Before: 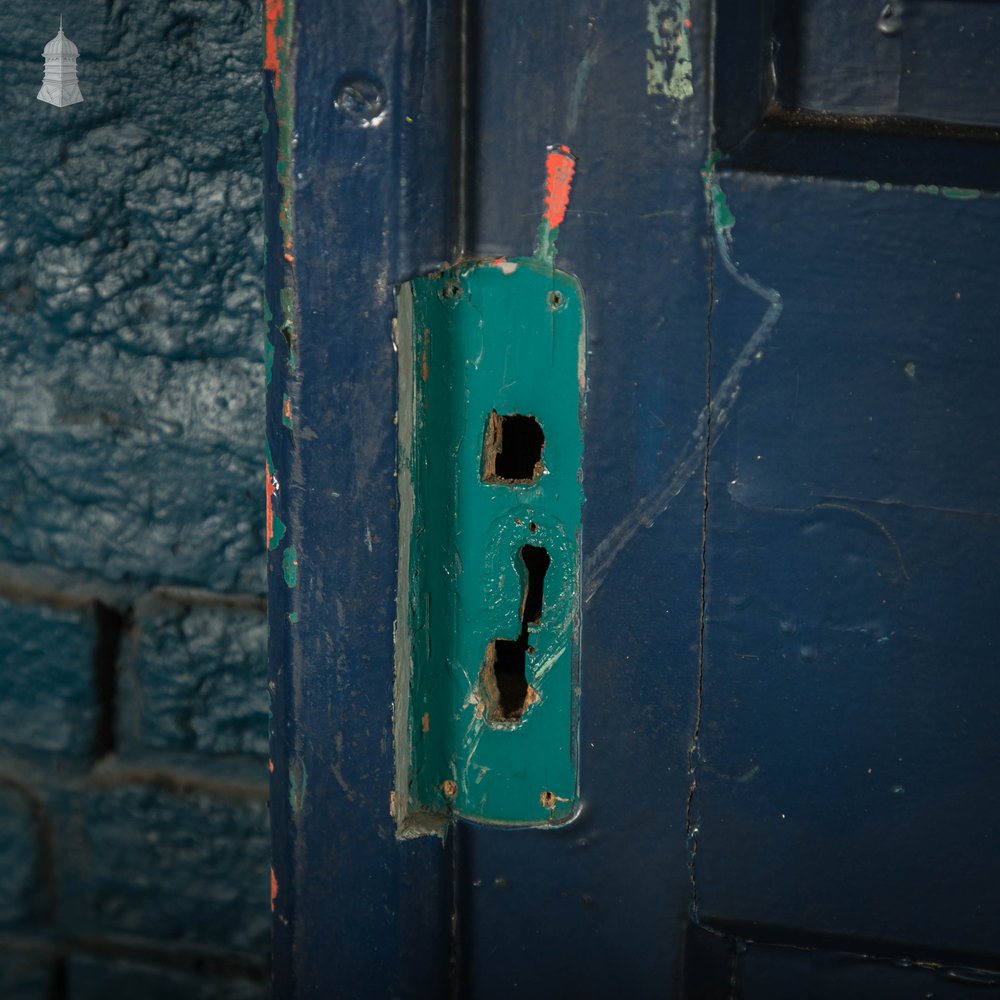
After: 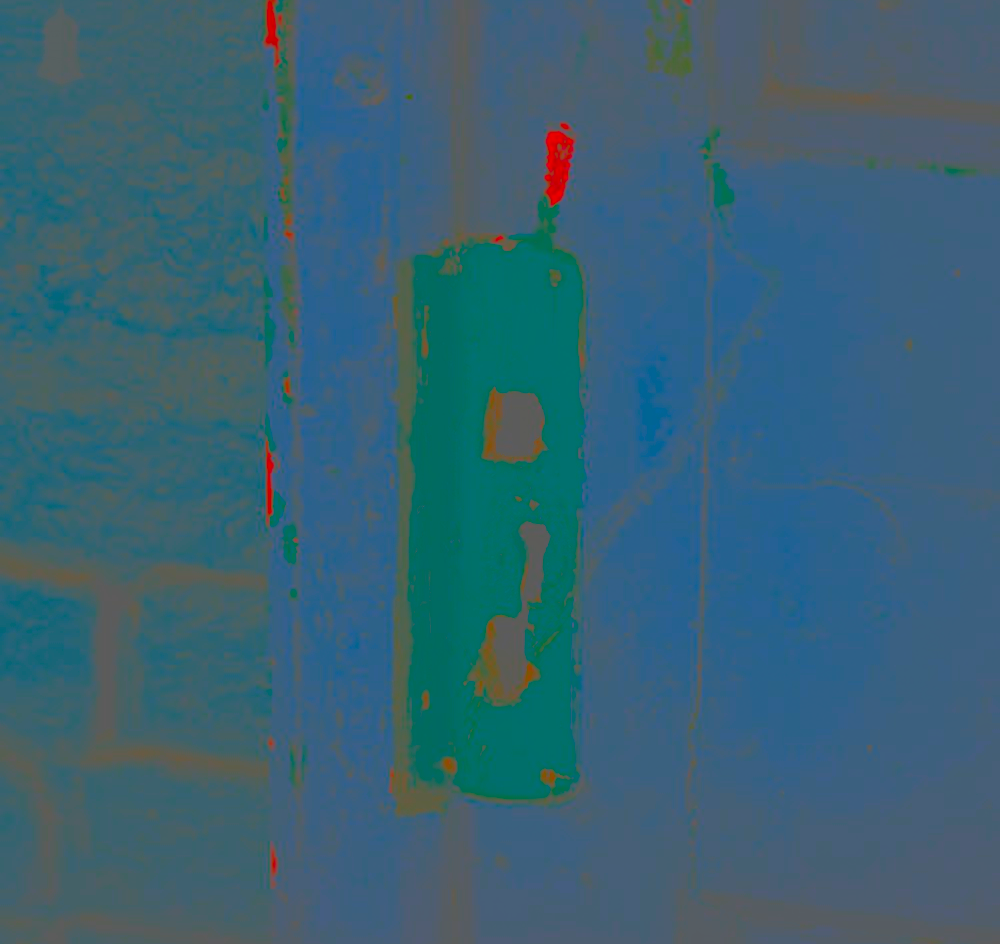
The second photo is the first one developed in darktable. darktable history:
tone equalizer: mask exposure compensation -0.49 EV
crop and rotate: top 2.389%, bottom 3.146%
contrast brightness saturation: contrast -0.981, brightness -0.164, saturation 0.747
